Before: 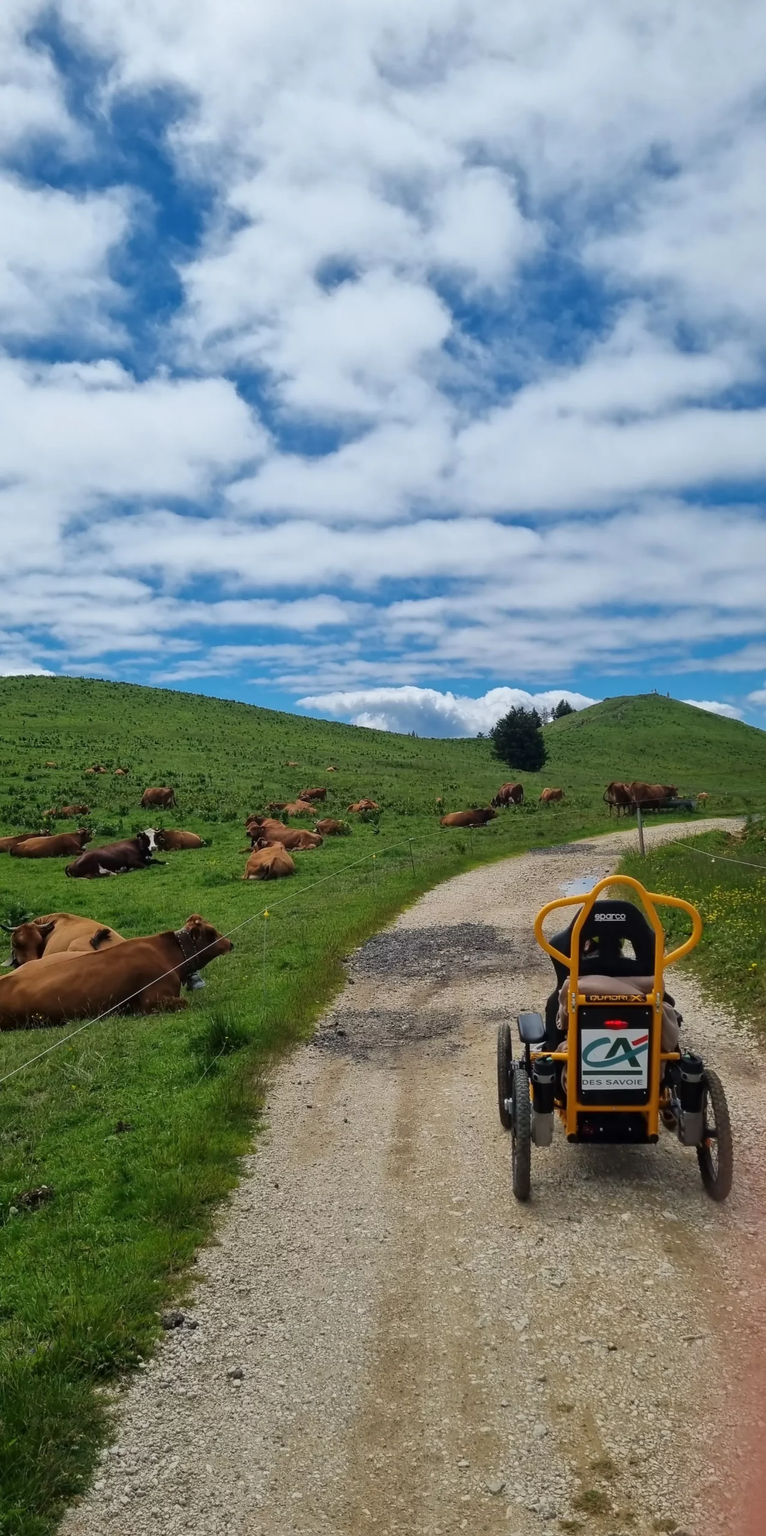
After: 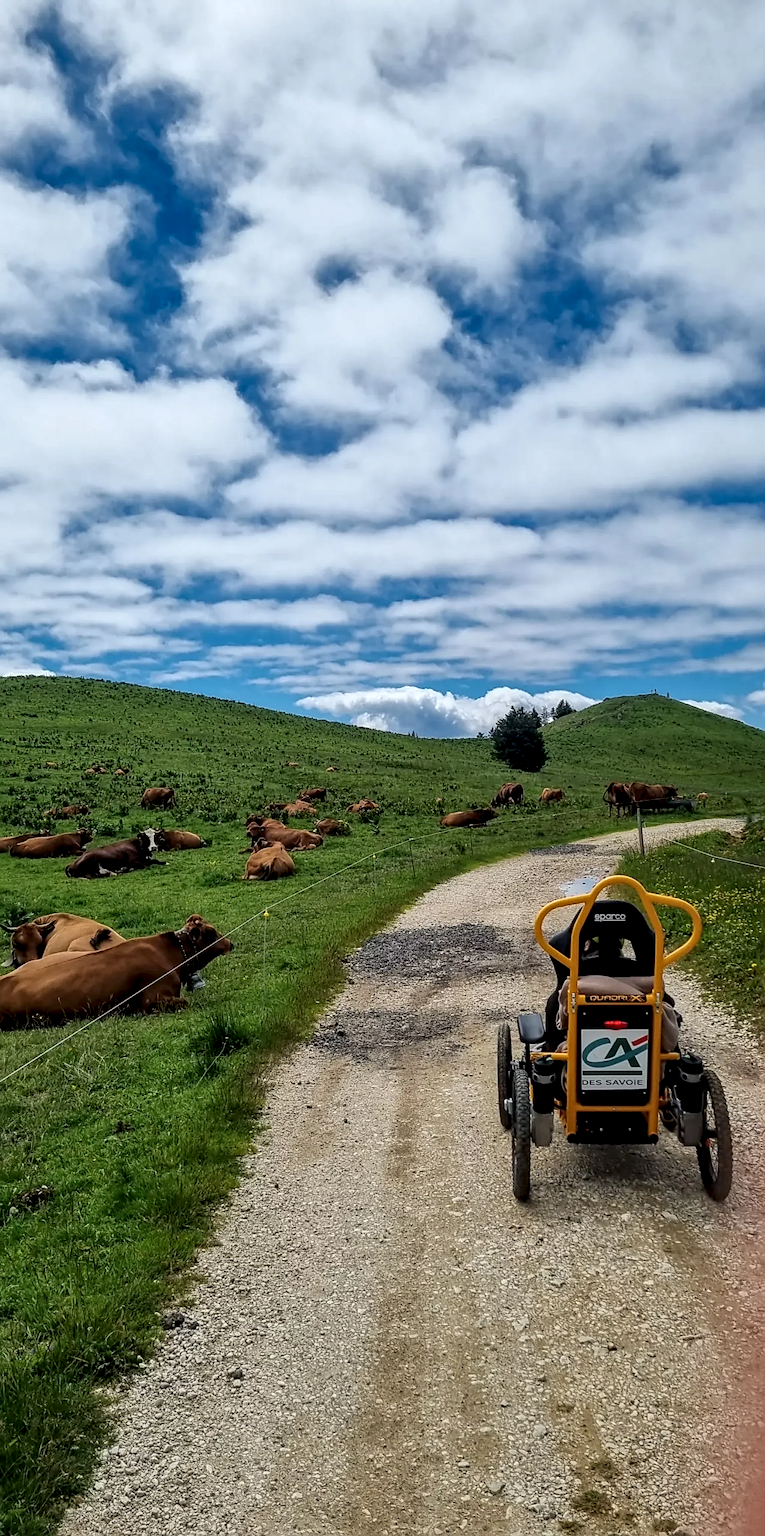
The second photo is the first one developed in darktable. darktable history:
local contrast: detail 150%
sharpen: on, module defaults
